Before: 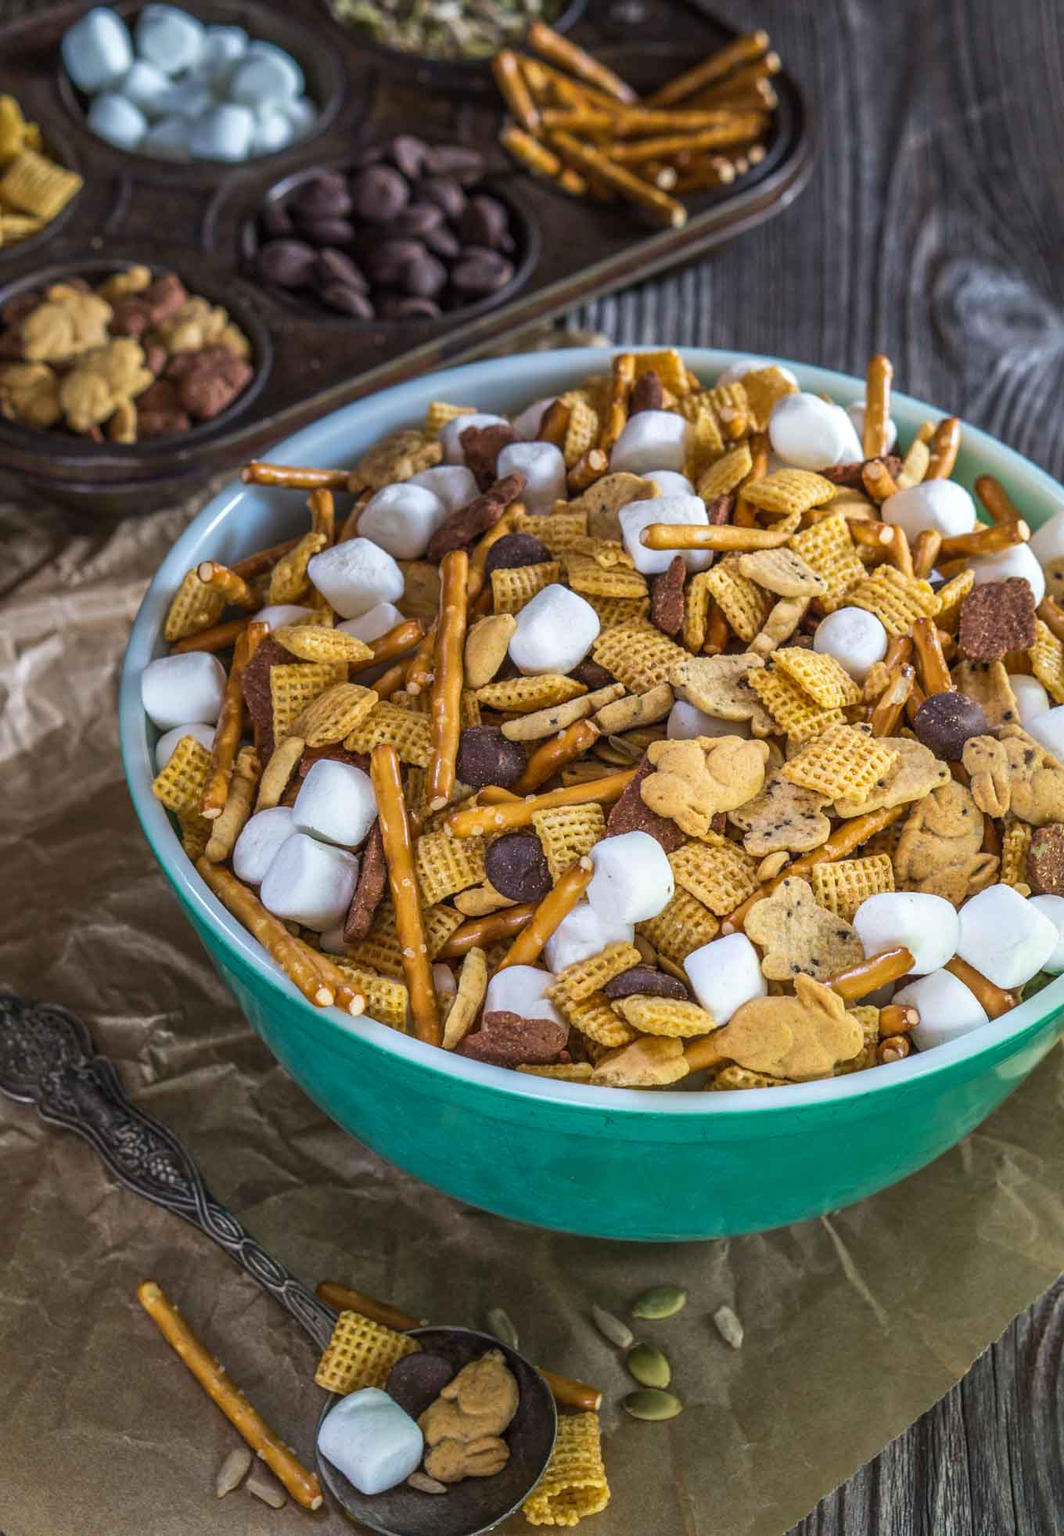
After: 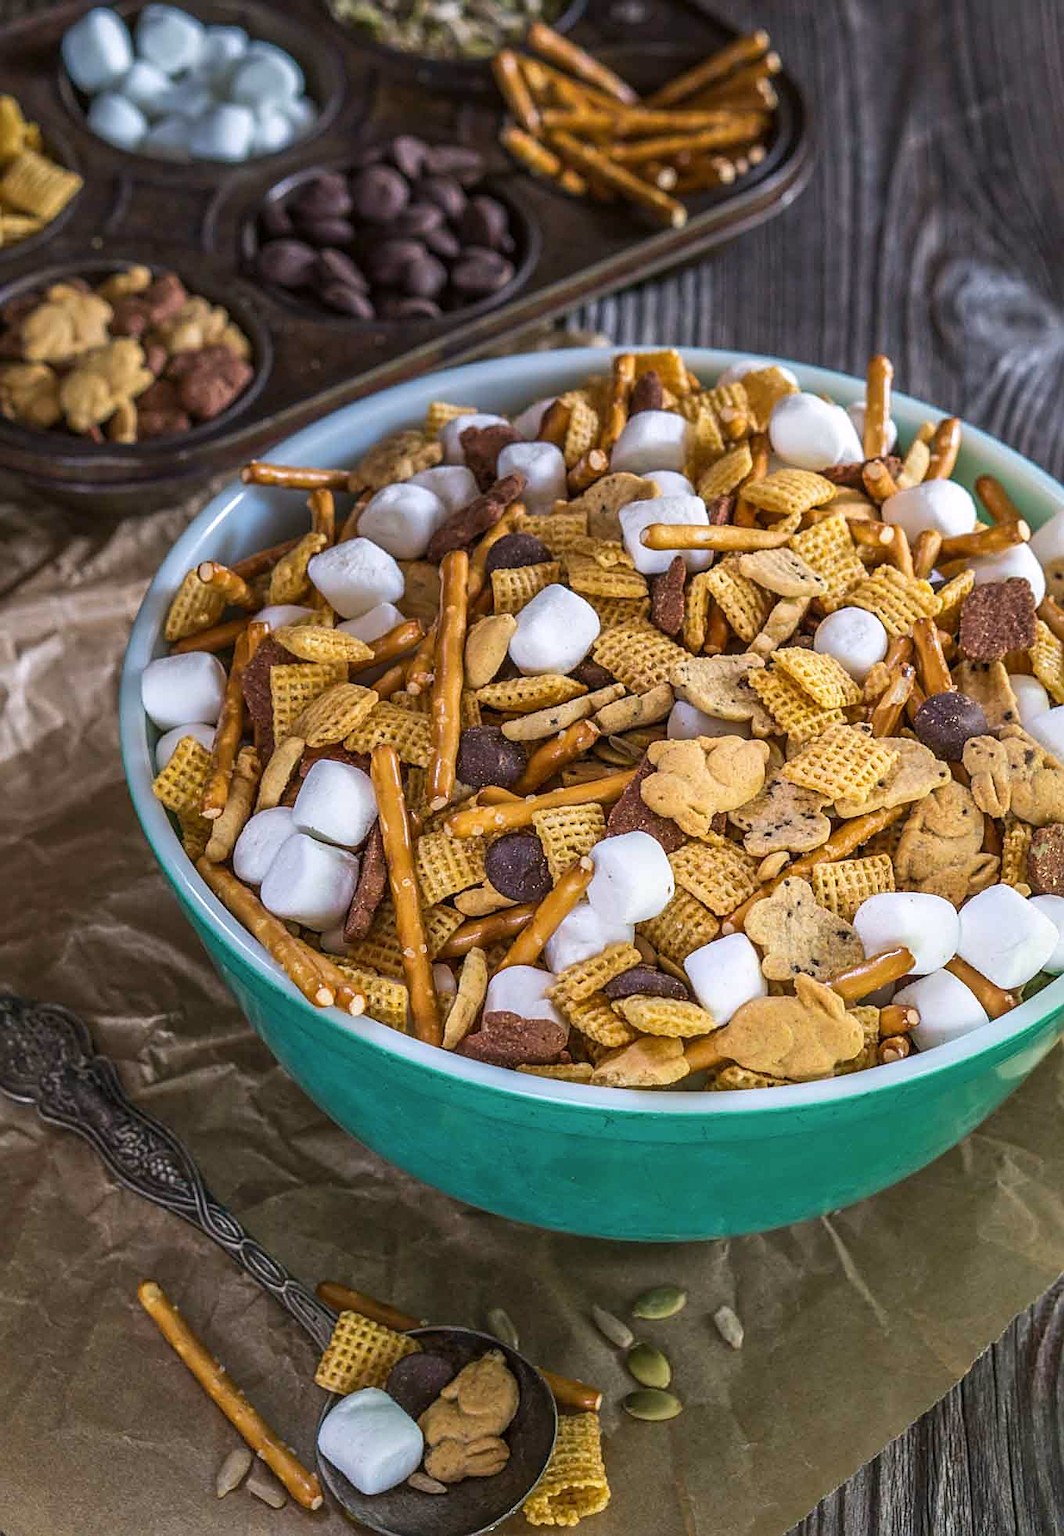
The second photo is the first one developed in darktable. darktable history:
sharpen: amount 0.498
color correction: highlights a* 3.11, highlights b* -1.44, shadows a* -0.096, shadows b* 2.13, saturation 0.984
